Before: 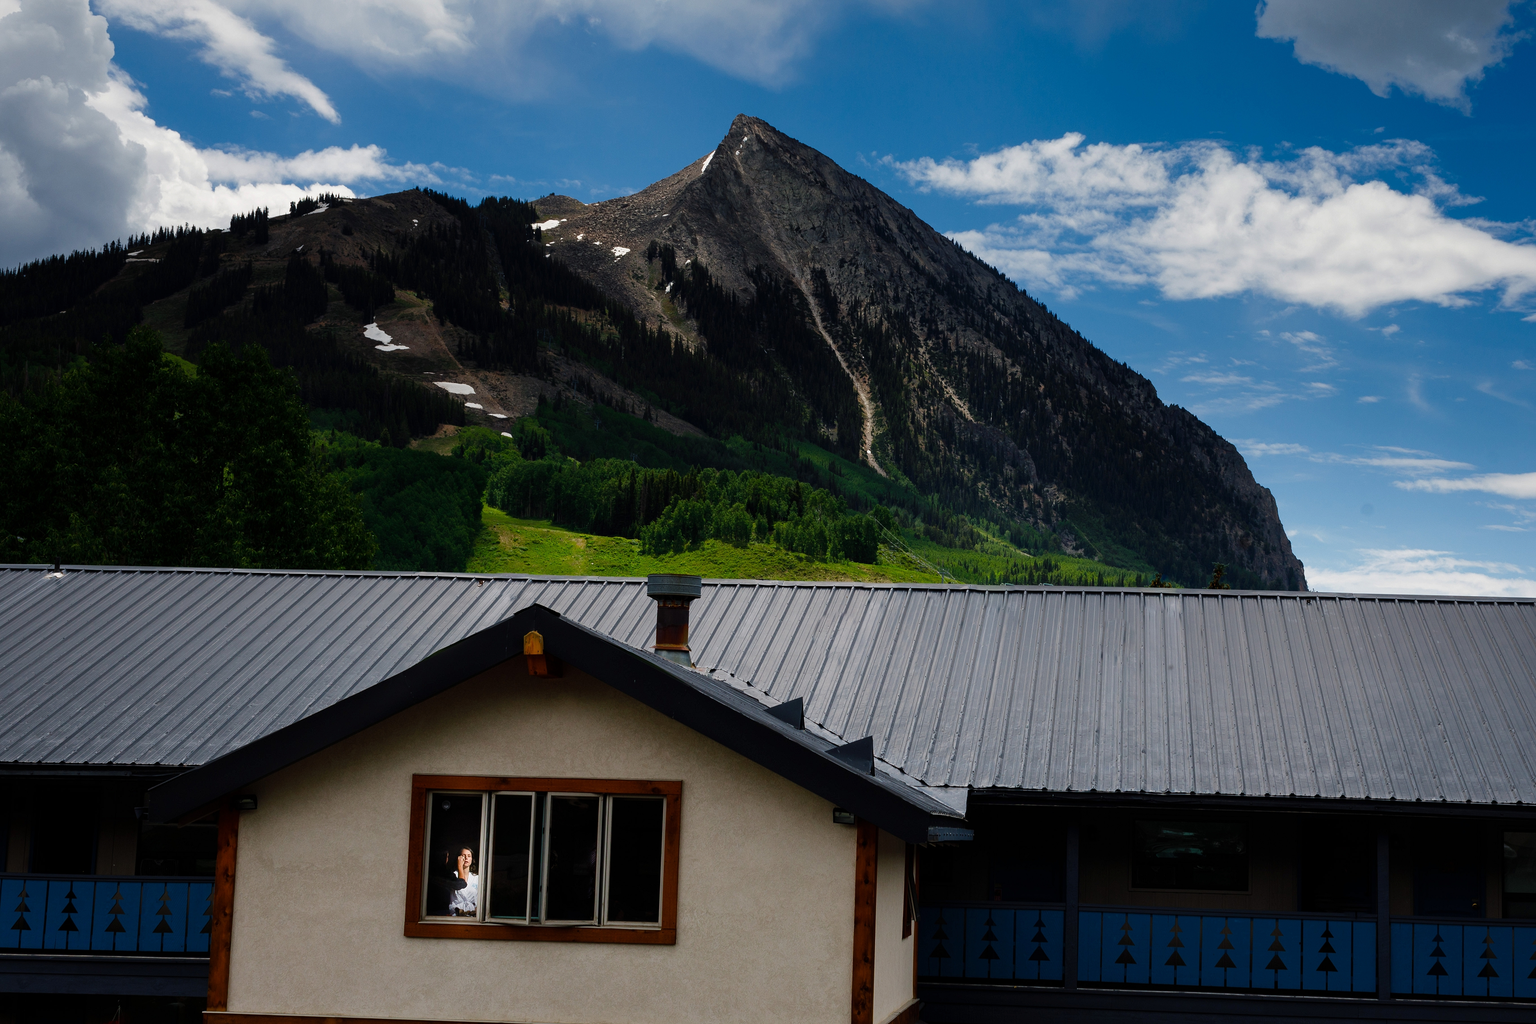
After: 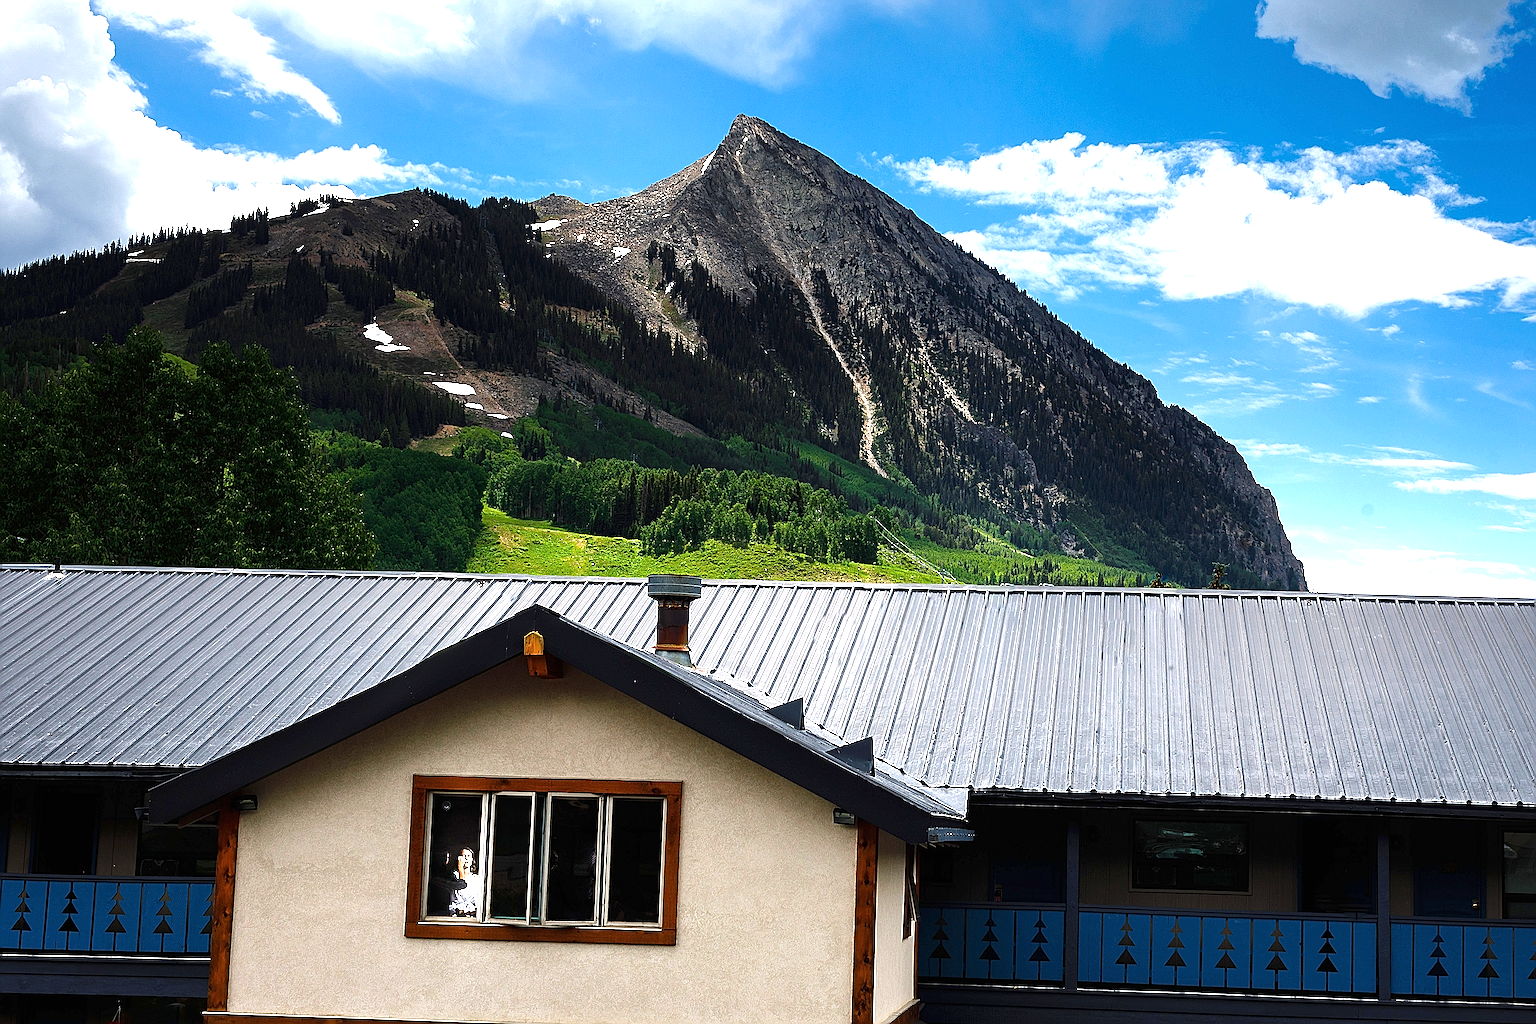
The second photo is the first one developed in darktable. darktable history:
sharpen: amount 2
exposure: black level correction 0, exposure 1.5 EV, compensate exposure bias true, compensate highlight preservation false
